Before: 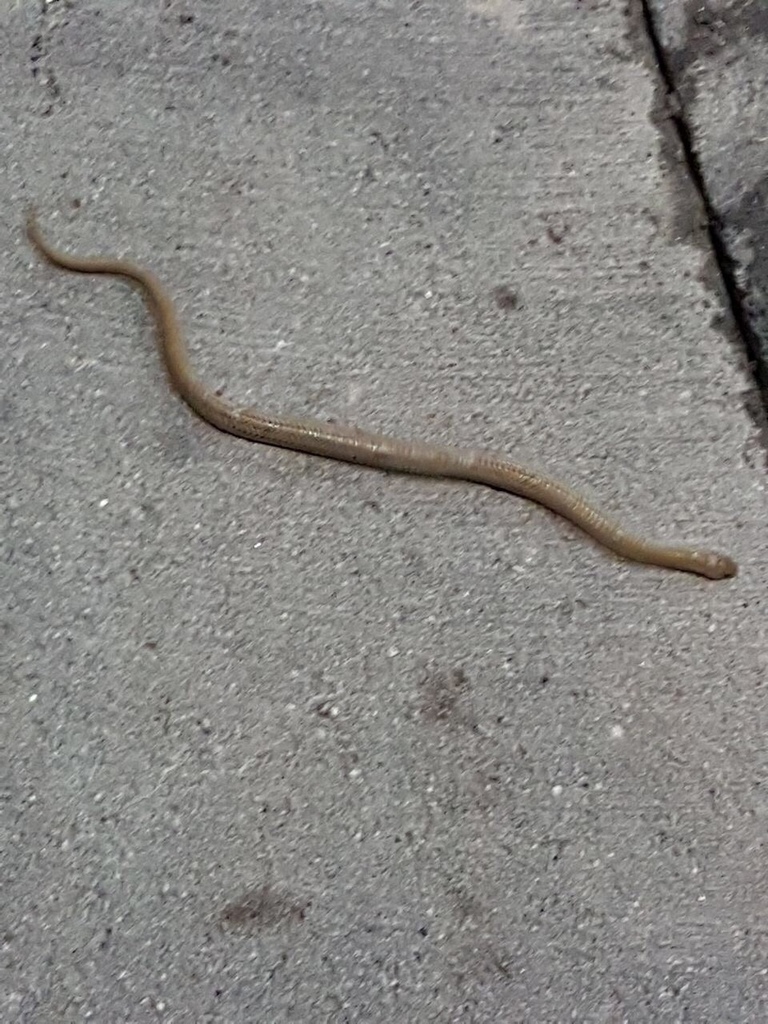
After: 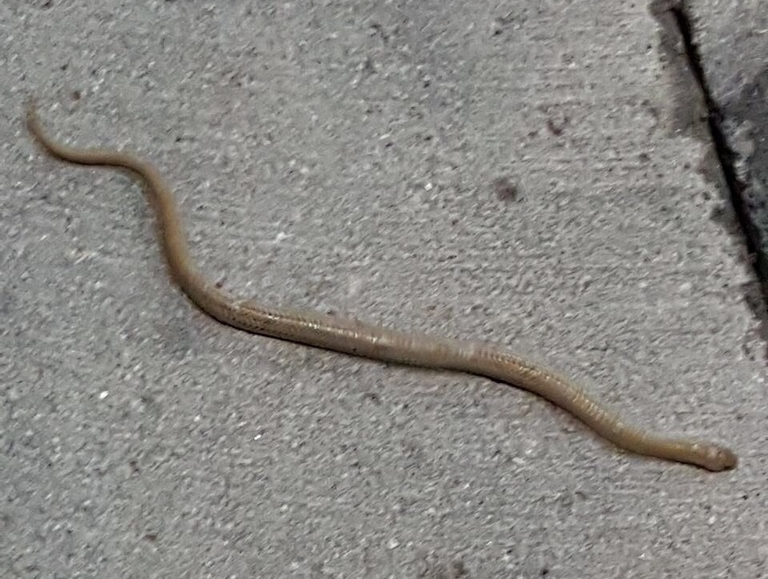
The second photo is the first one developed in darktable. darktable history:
crop and rotate: top 10.622%, bottom 32.821%
